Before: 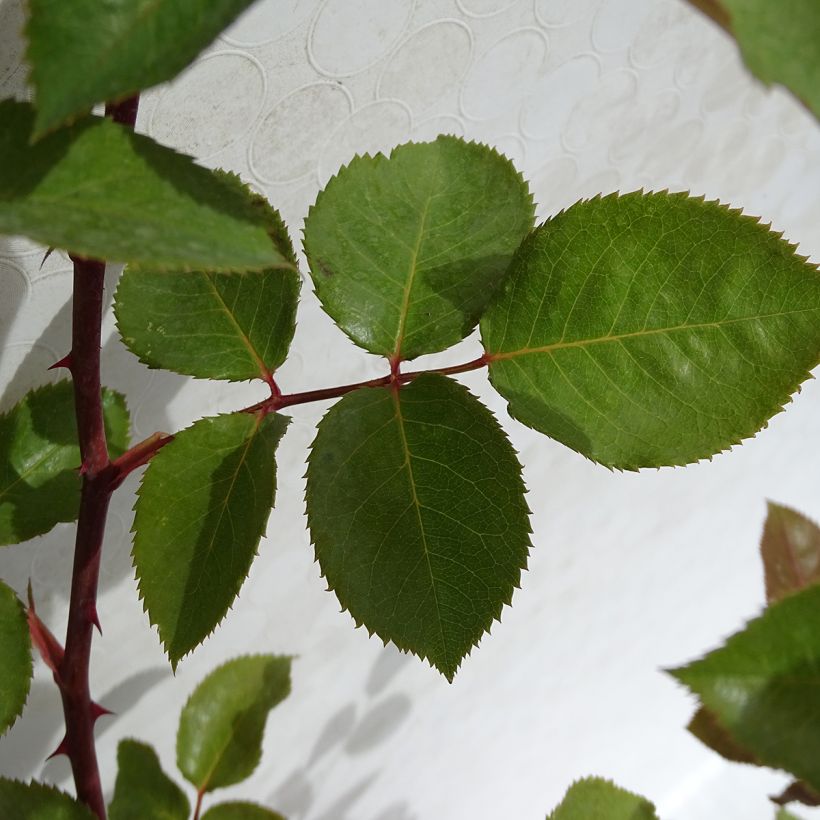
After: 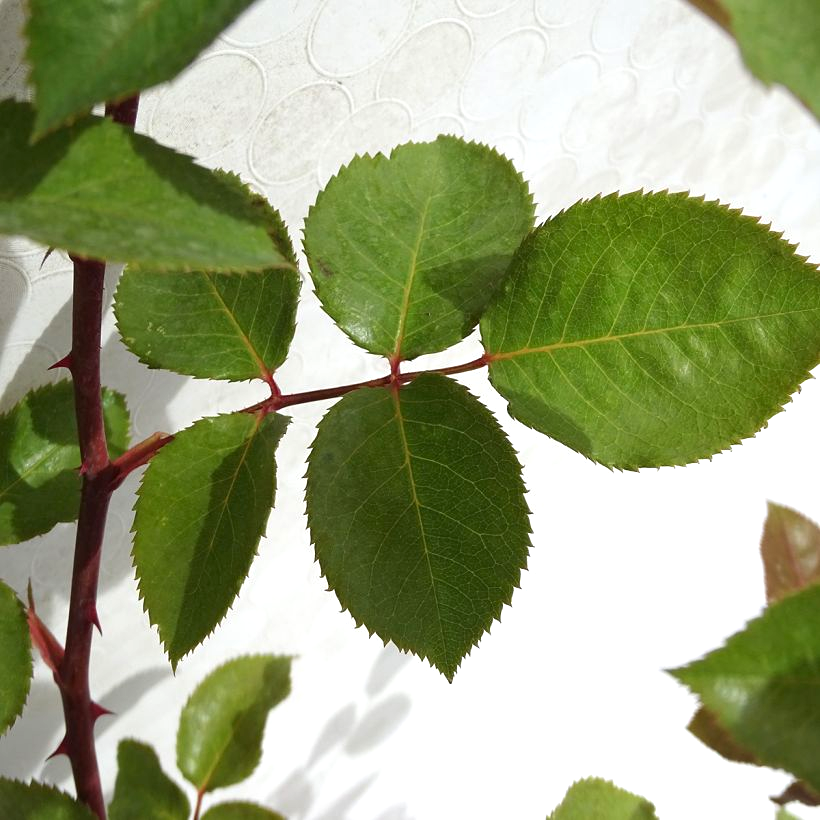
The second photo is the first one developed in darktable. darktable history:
tone equalizer: on, module defaults
exposure: exposure 0.657 EV, compensate highlight preservation false
